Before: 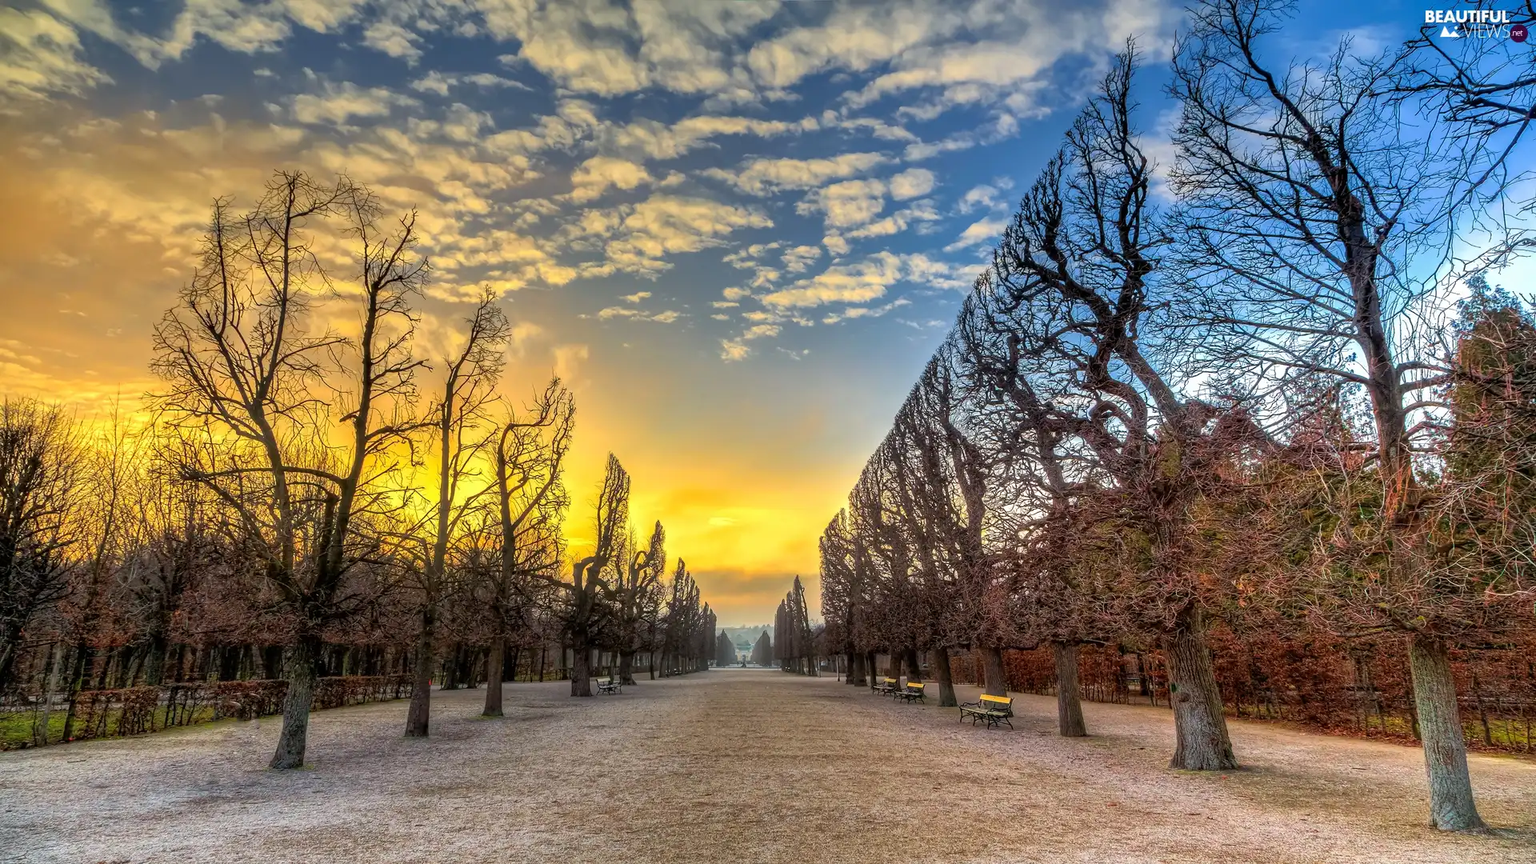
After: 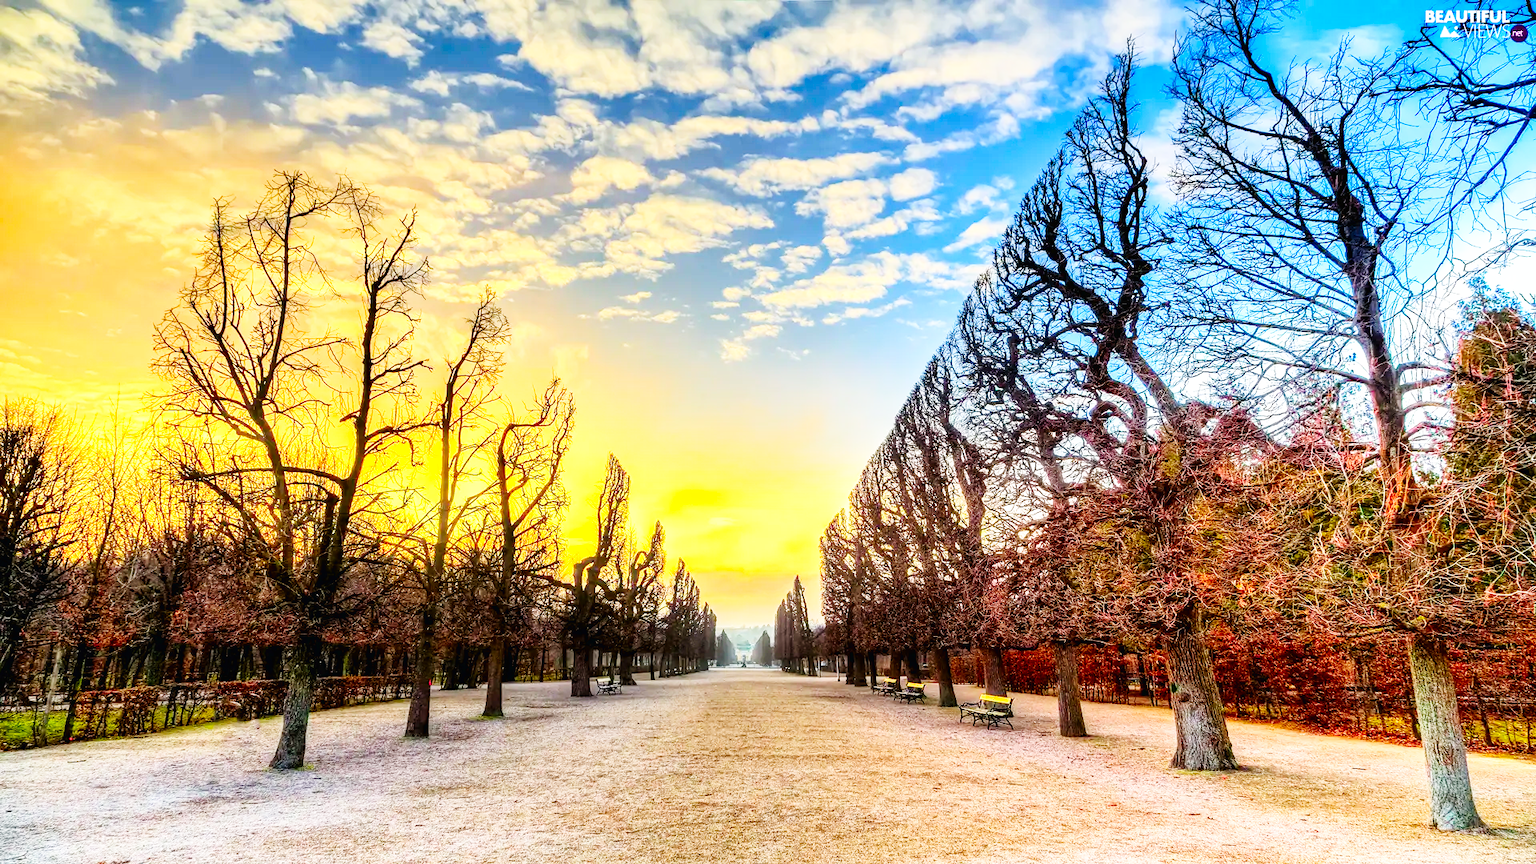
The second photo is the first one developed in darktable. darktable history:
contrast brightness saturation: contrast 0.16, saturation 0.32
base curve: curves: ch0 [(0, 0.003) (0.001, 0.002) (0.006, 0.004) (0.02, 0.022) (0.048, 0.086) (0.094, 0.234) (0.162, 0.431) (0.258, 0.629) (0.385, 0.8) (0.548, 0.918) (0.751, 0.988) (1, 1)], preserve colors none
